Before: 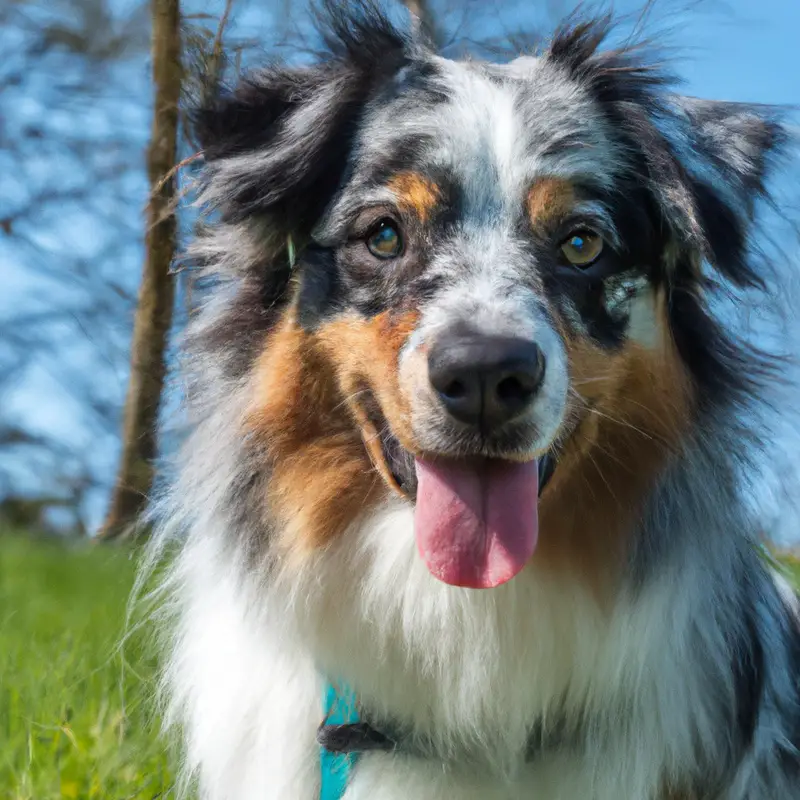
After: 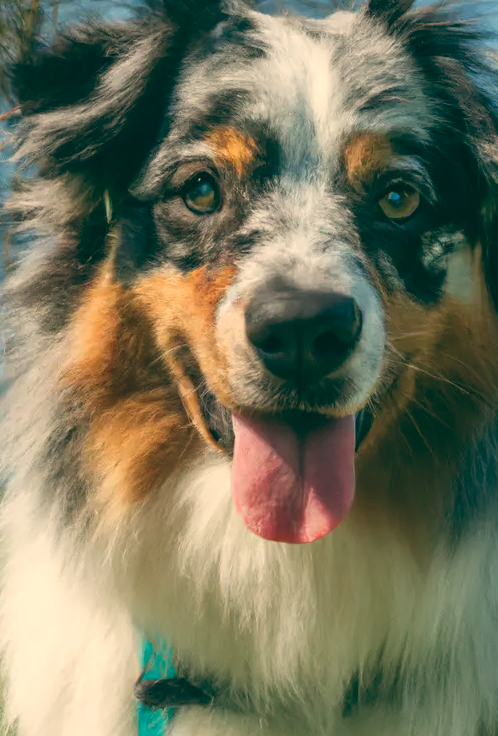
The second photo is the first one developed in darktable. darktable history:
crop and rotate: left 22.918%, top 5.629%, right 14.711%, bottom 2.247%
color balance: lift [1.005, 0.99, 1.007, 1.01], gamma [1, 1.034, 1.032, 0.966], gain [0.873, 1.055, 1.067, 0.933]
white balance: red 1.127, blue 0.943
